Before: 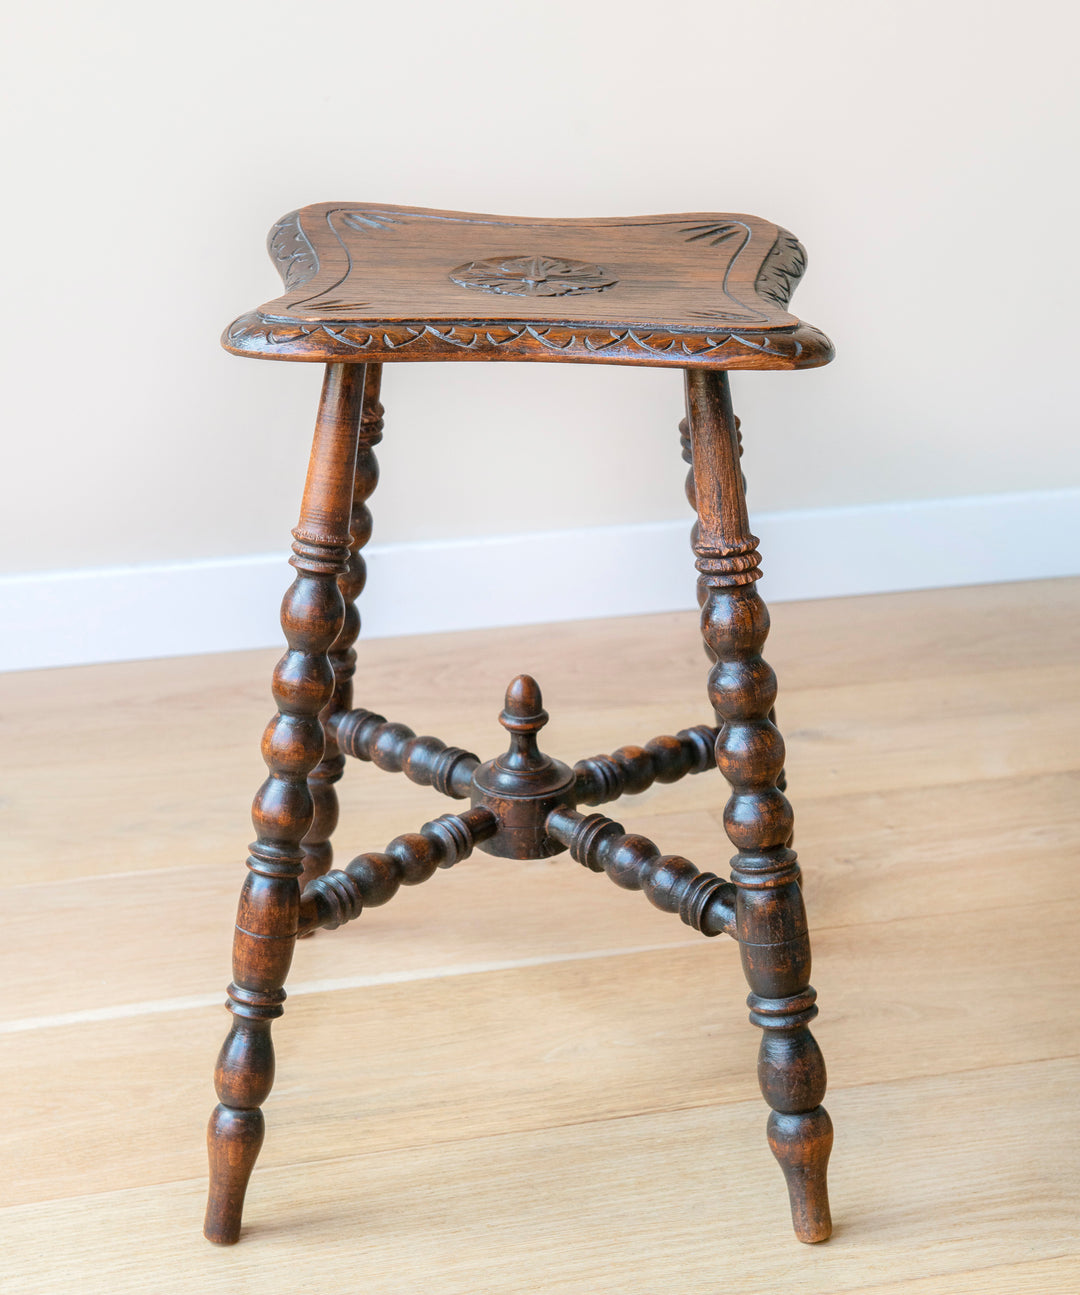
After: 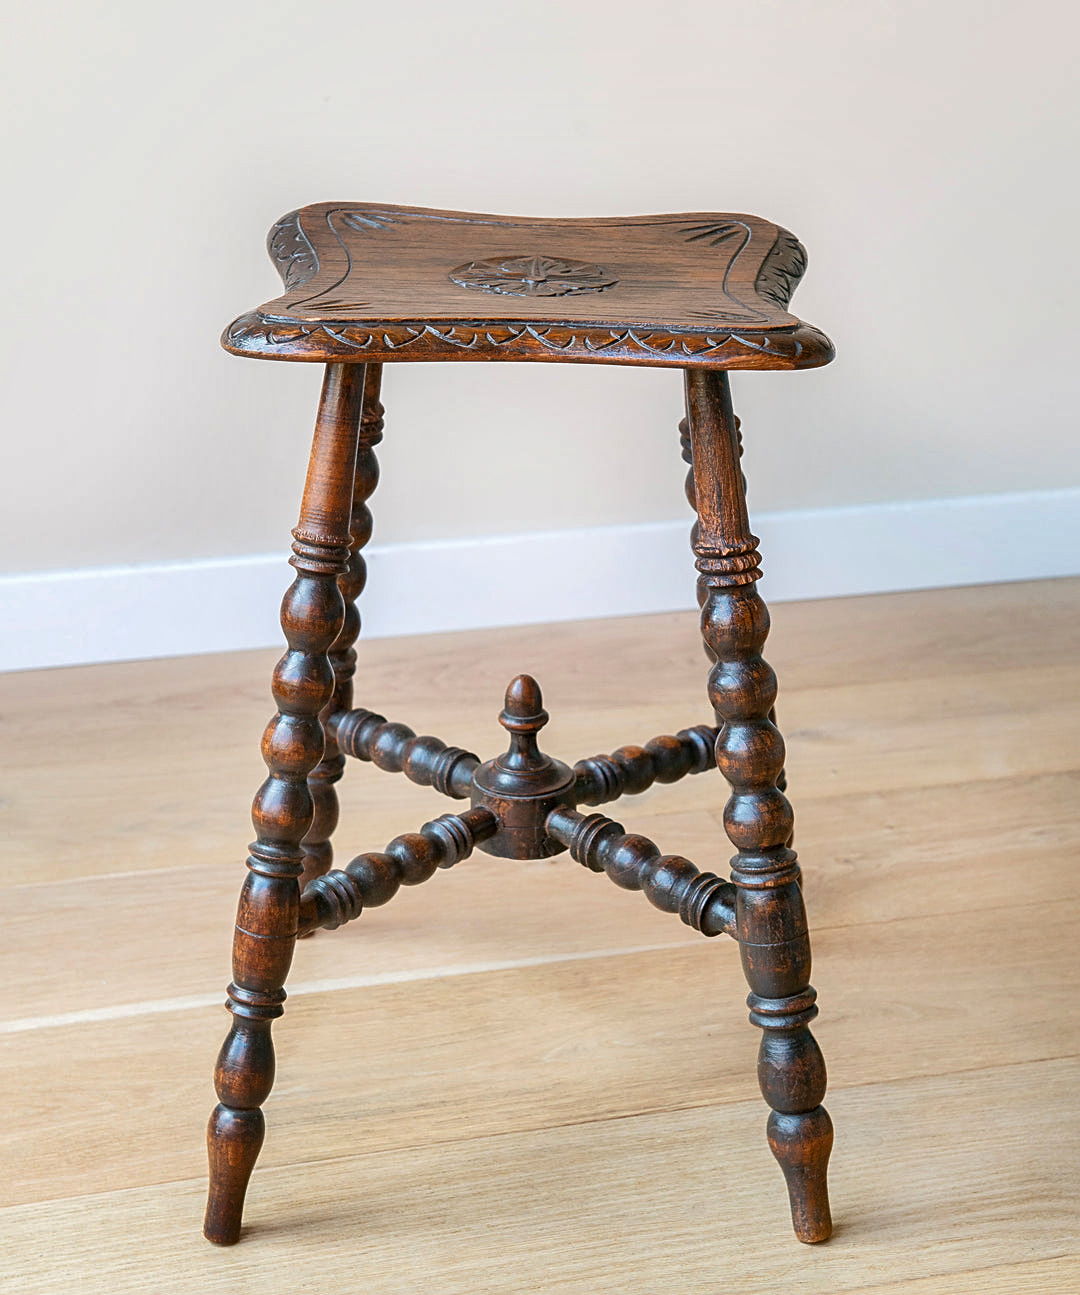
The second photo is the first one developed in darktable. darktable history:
shadows and highlights: soften with gaussian
contrast equalizer: y [[0.5 ×6], [0.5 ×6], [0.5, 0.5, 0.501, 0.545, 0.707, 0.863], [0 ×6], [0 ×6]]
sharpen: on, module defaults
